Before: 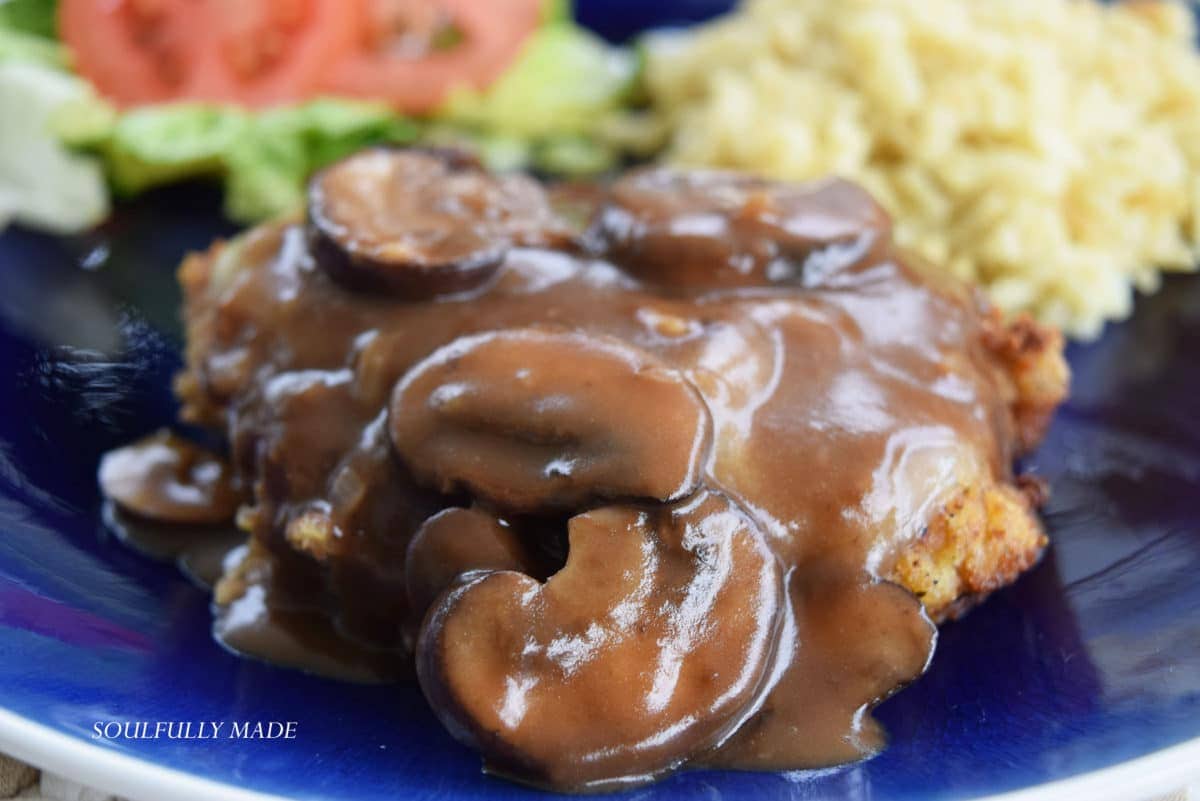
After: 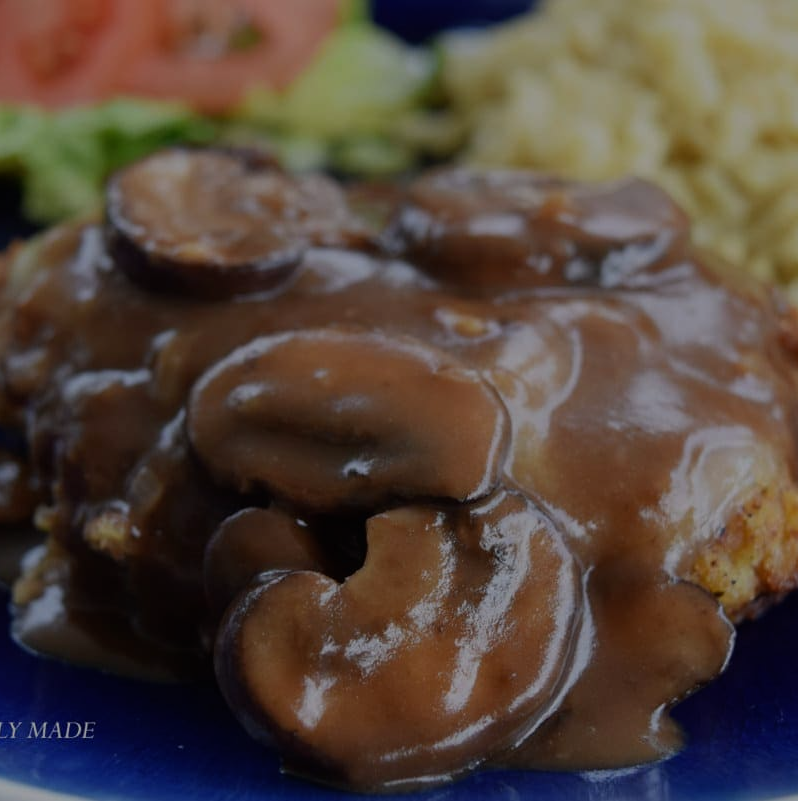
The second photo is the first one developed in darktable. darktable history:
crop: left 16.899%, right 16.556%
exposure: exposure -1.468 EV, compensate highlight preservation false
